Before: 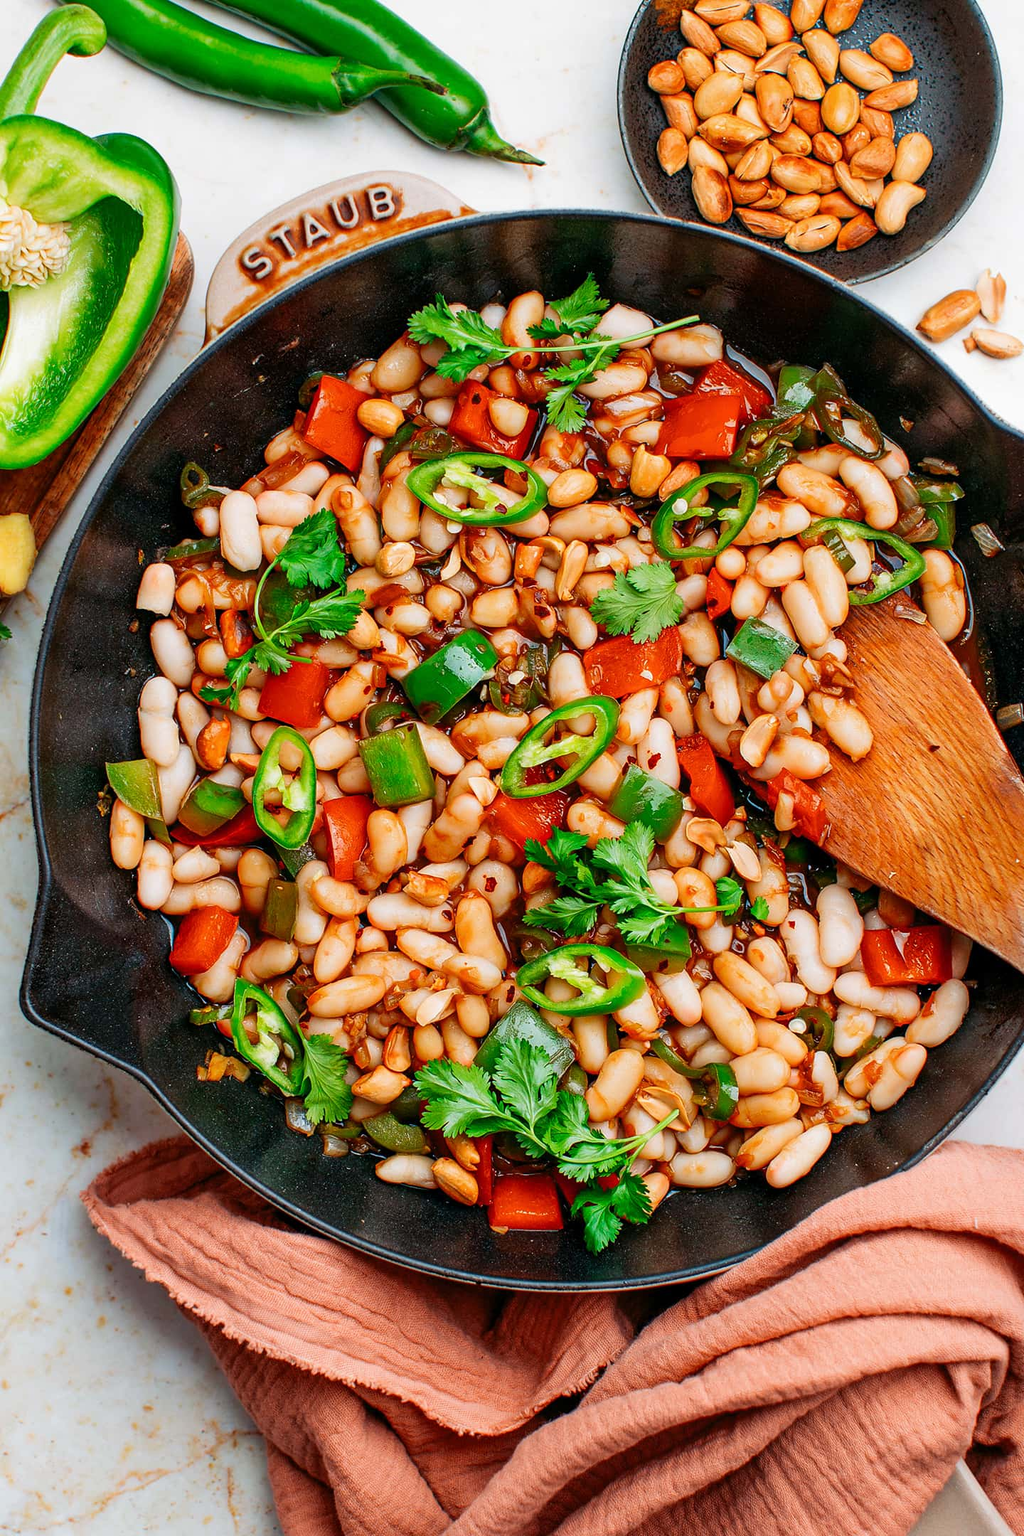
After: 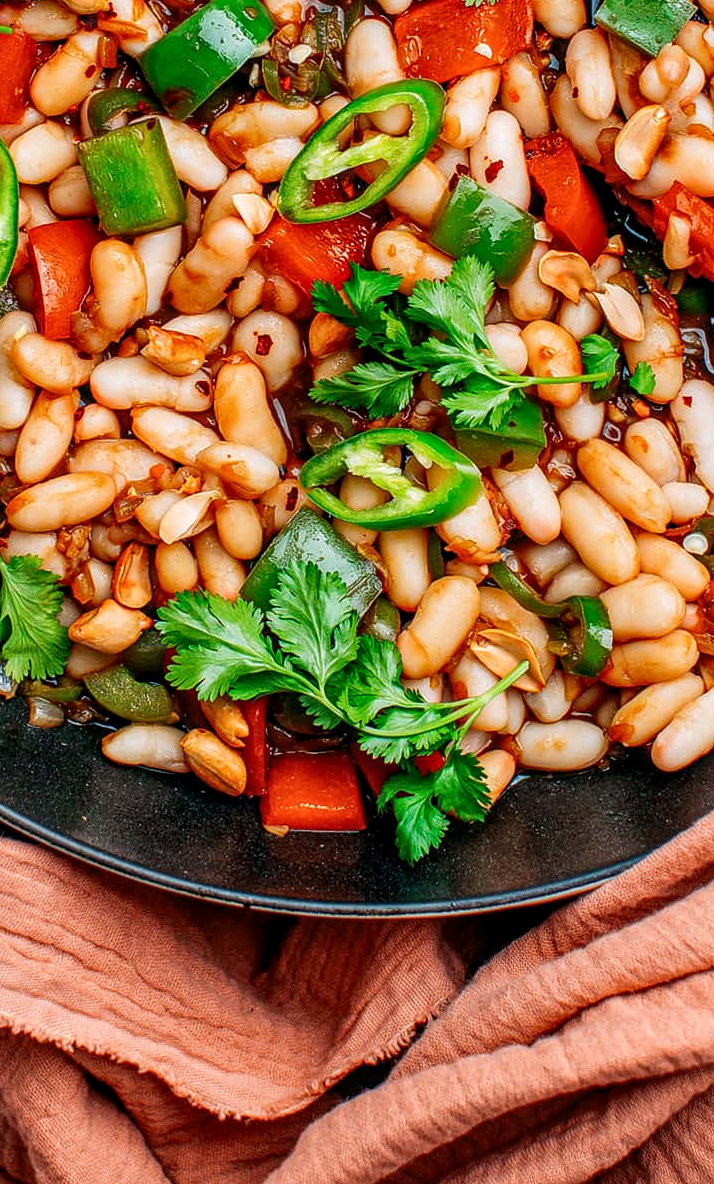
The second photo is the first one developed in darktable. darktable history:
crop: left 29.608%, top 41.661%, right 20.778%, bottom 3.486%
local contrast: detail 130%
